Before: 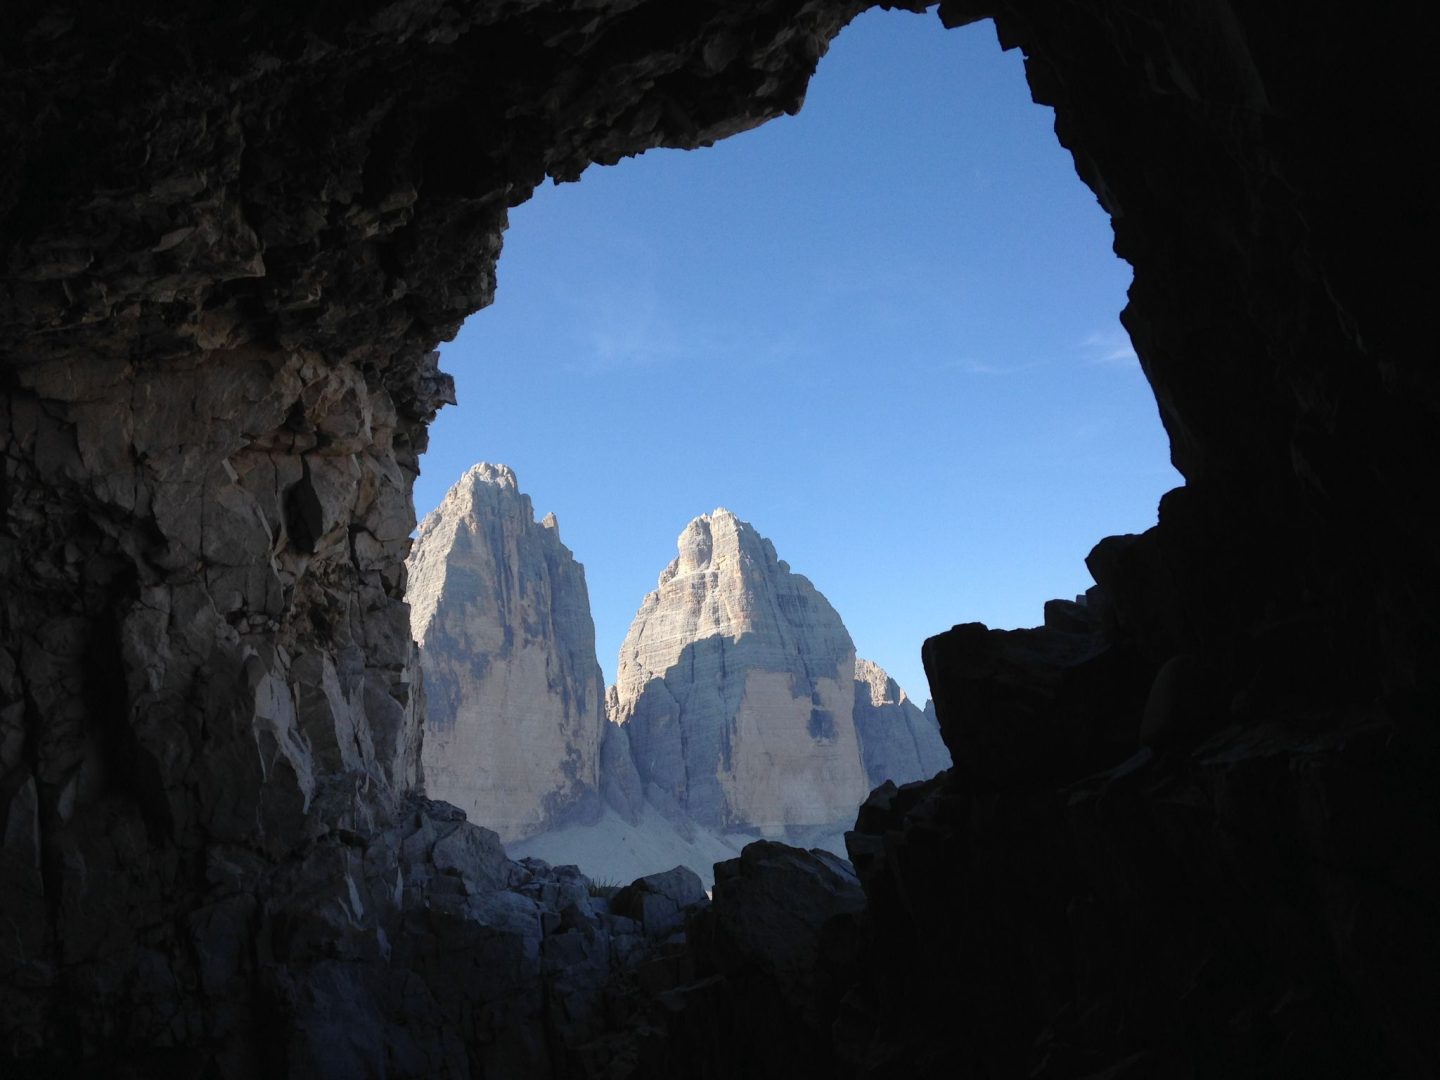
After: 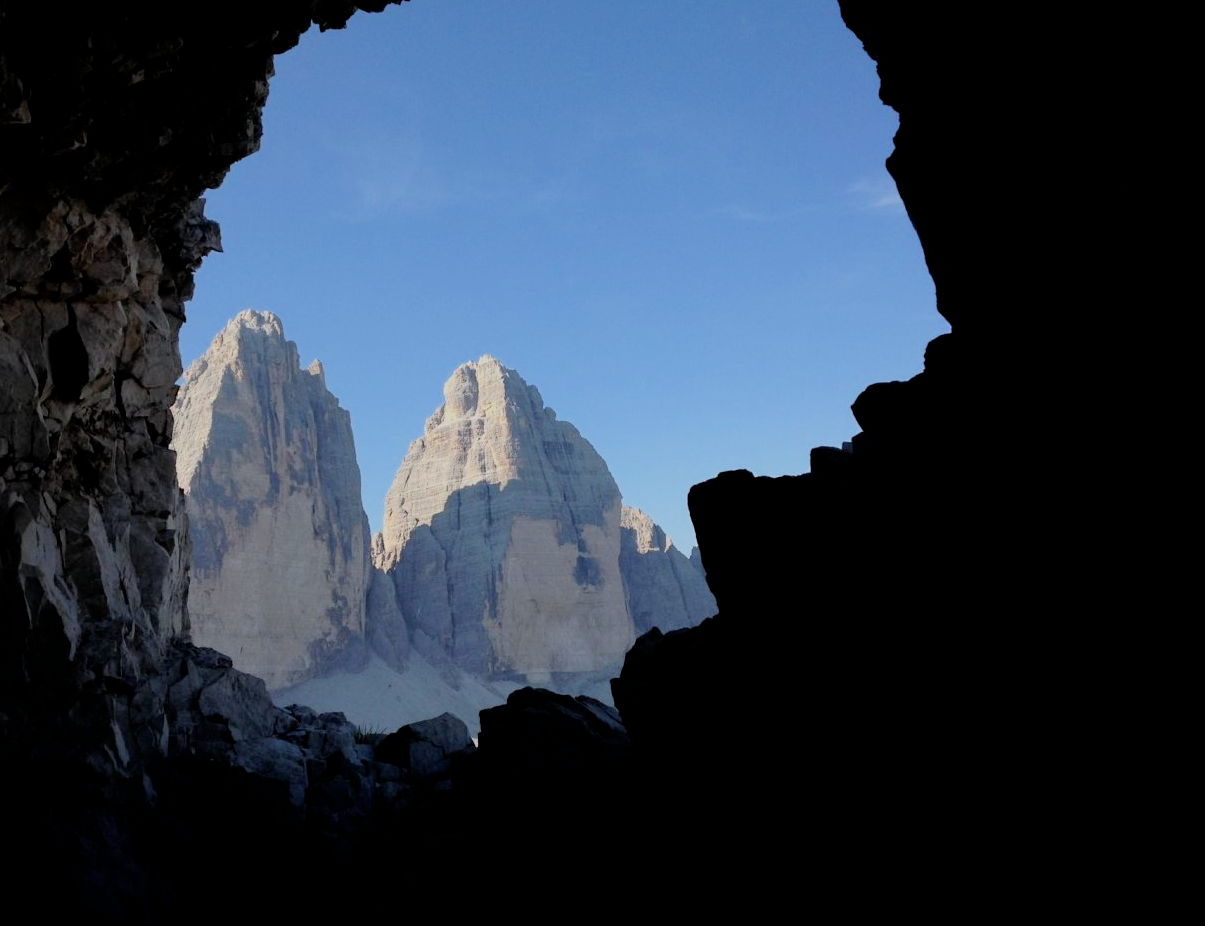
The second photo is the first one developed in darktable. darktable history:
crop: left 16.315%, top 14.246%
sharpen: radius 5.325, amount 0.312, threshold 26.433
filmic rgb: black relative exposure -7.65 EV, white relative exposure 4.56 EV, hardness 3.61, color science v6 (2022)
exposure: black level correction 0.007, compensate highlight preservation false
